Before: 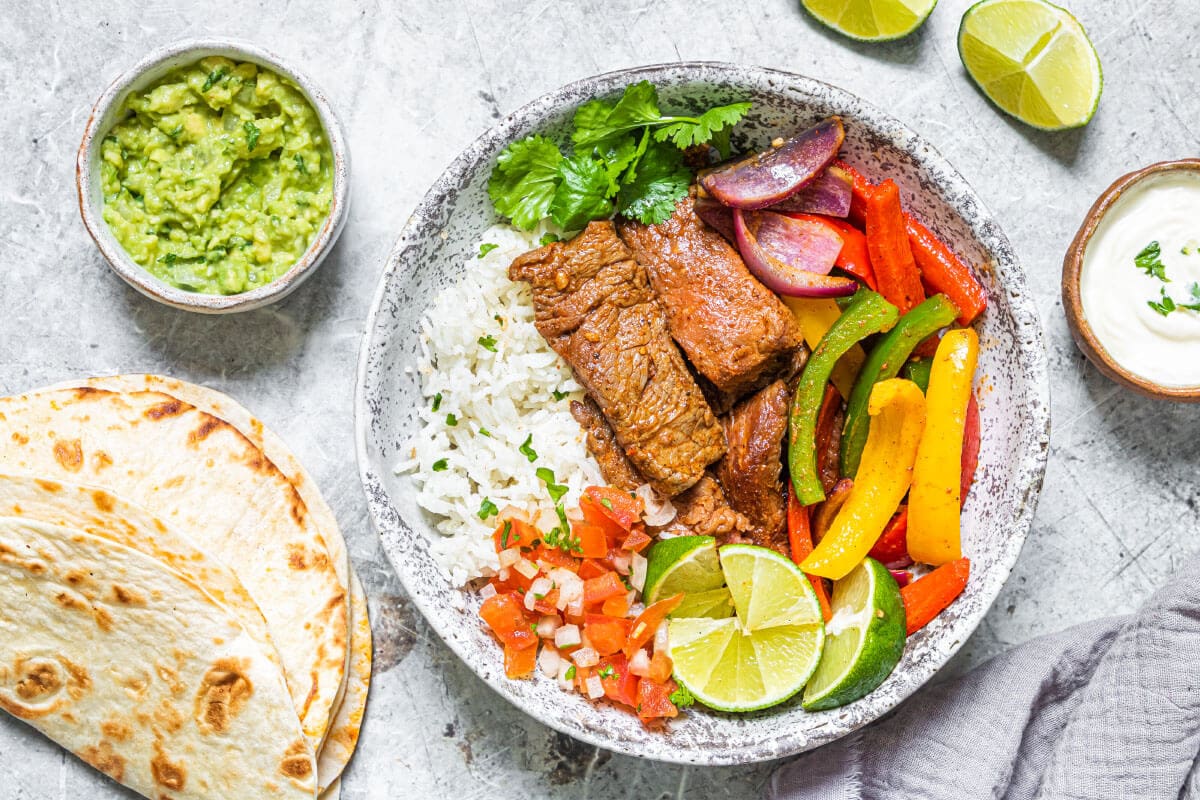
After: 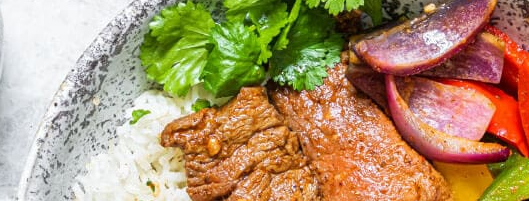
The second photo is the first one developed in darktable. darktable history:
crop: left 29.077%, top 16.805%, right 26.811%, bottom 57.951%
